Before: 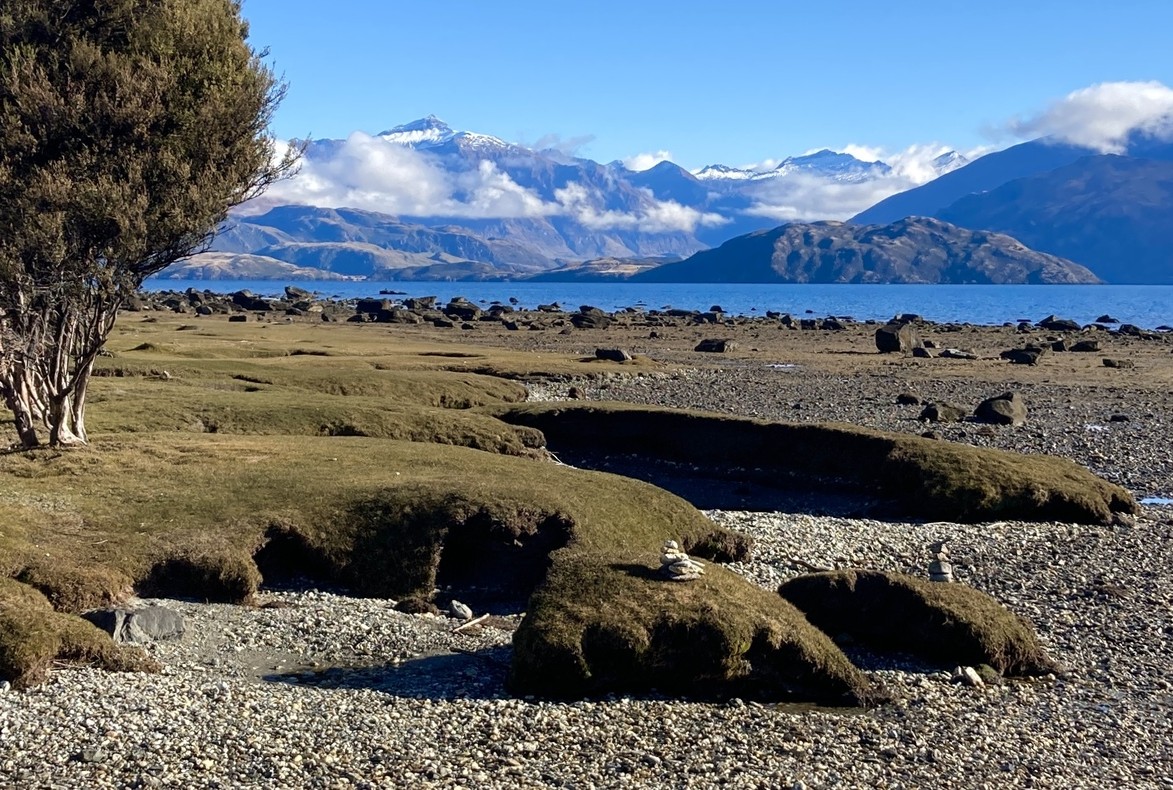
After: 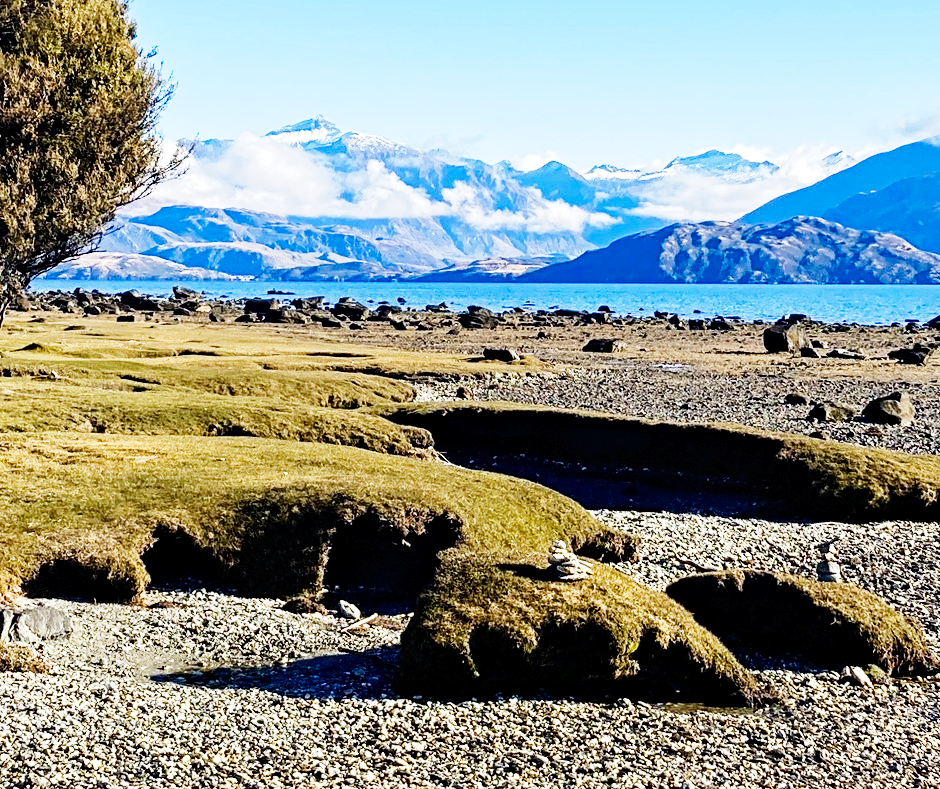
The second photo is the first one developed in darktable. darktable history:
contrast equalizer: octaves 7, y [[0.502, 0.517, 0.543, 0.576, 0.611, 0.631], [0.5 ×6], [0.5 ×6], [0 ×6], [0 ×6]]
base curve: curves: ch0 [(0, 0) (0, 0.001) (0.001, 0.001) (0.004, 0.002) (0.007, 0.004) (0.015, 0.013) (0.033, 0.045) (0.052, 0.096) (0.075, 0.17) (0.099, 0.241) (0.163, 0.42) (0.219, 0.55) (0.259, 0.616) (0.327, 0.722) (0.365, 0.765) (0.522, 0.873) (0.547, 0.881) (0.689, 0.919) (0.826, 0.952) (1, 1)], preserve colors none
crop and rotate: left 9.597%, right 10.195%
color balance: output saturation 120%
